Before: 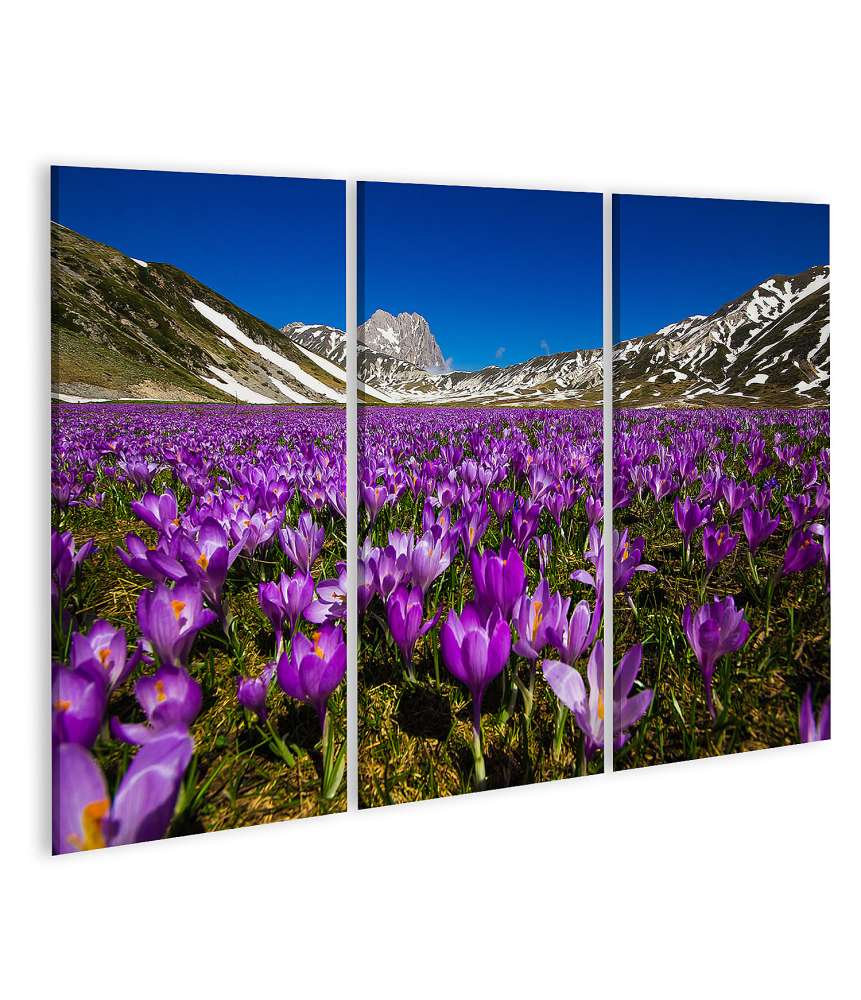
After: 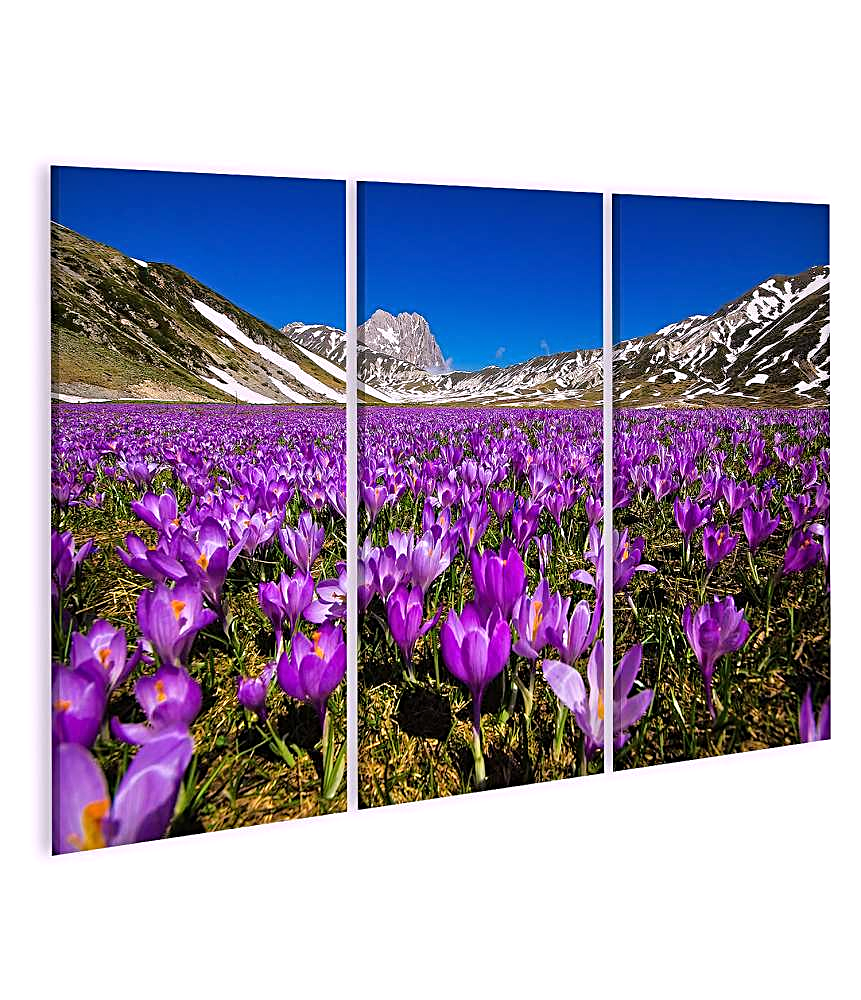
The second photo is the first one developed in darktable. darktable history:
tone equalizer: -8 EV 0.001 EV, -7 EV -0.004 EV, -6 EV 0.009 EV, -5 EV 0.032 EV, -4 EV 0.276 EV, -3 EV 0.644 EV, -2 EV 0.584 EV, -1 EV 0.187 EV, +0 EV 0.024 EV
white balance: red 1.05, blue 1.072
sharpen: radius 2.767
